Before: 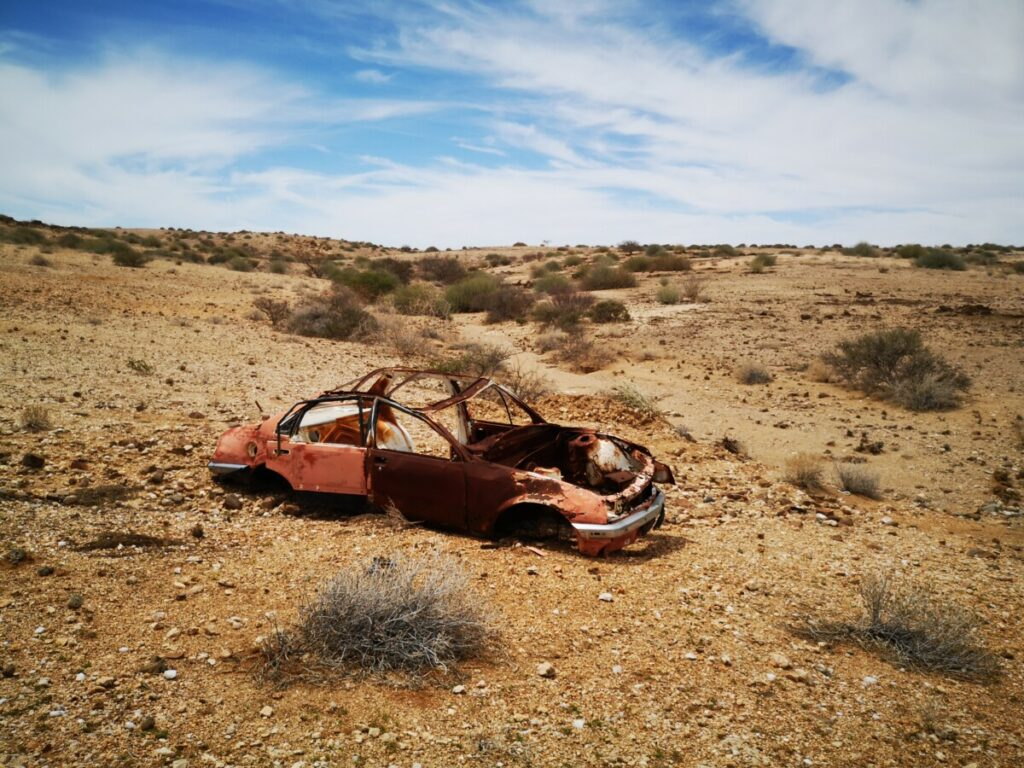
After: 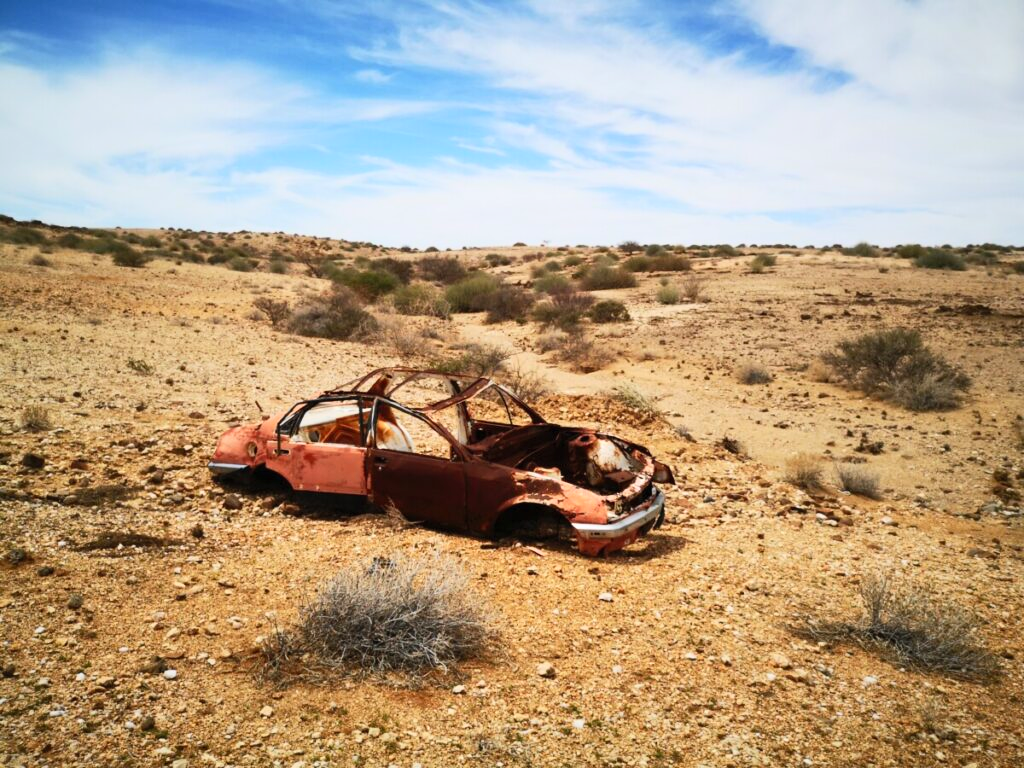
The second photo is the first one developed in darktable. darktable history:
contrast brightness saturation: contrast 0.201, brightness 0.15, saturation 0.15
